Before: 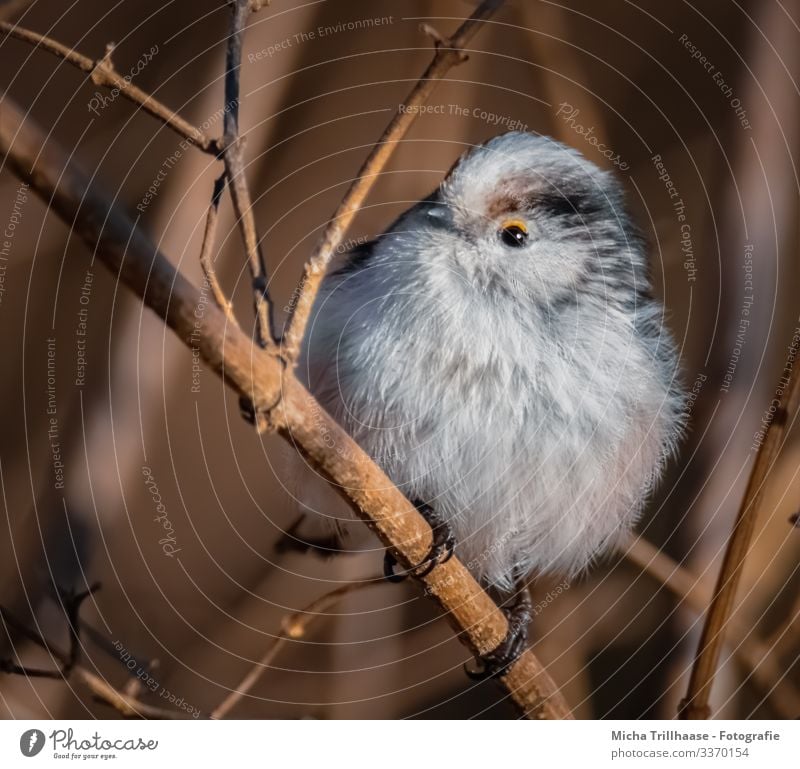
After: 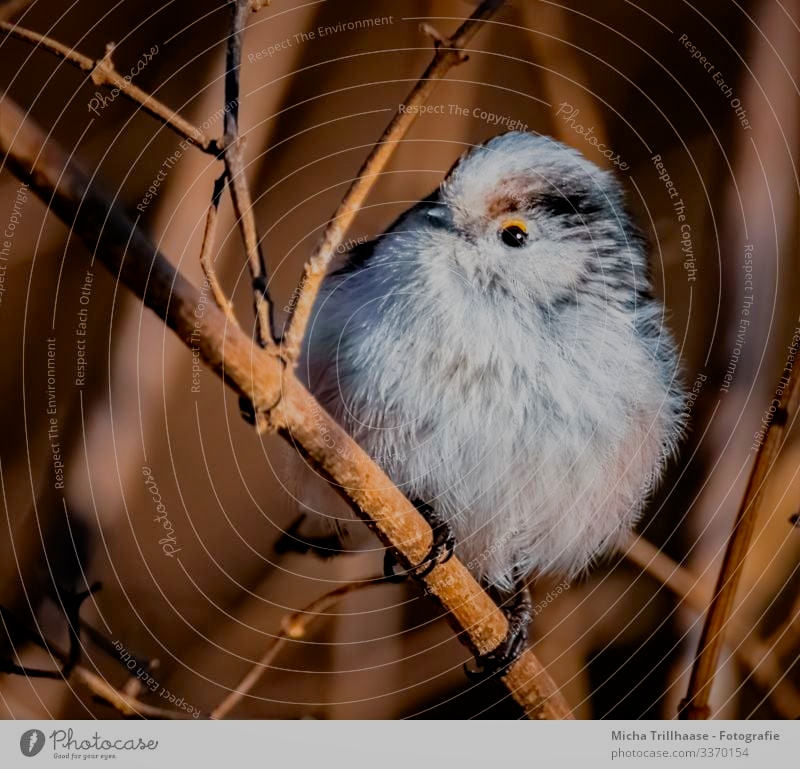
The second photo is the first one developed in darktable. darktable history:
shadows and highlights: on, module defaults
contrast brightness saturation: contrast 0.18, saturation 0.308
haze removal: compatibility mode true, adaptive false
filmic rgb: black relative exposure -6.09 EV, white relative exposure 6.97 EV, threshold 5.95 EV, hardness 2.25, enable highlight reconstruction true
